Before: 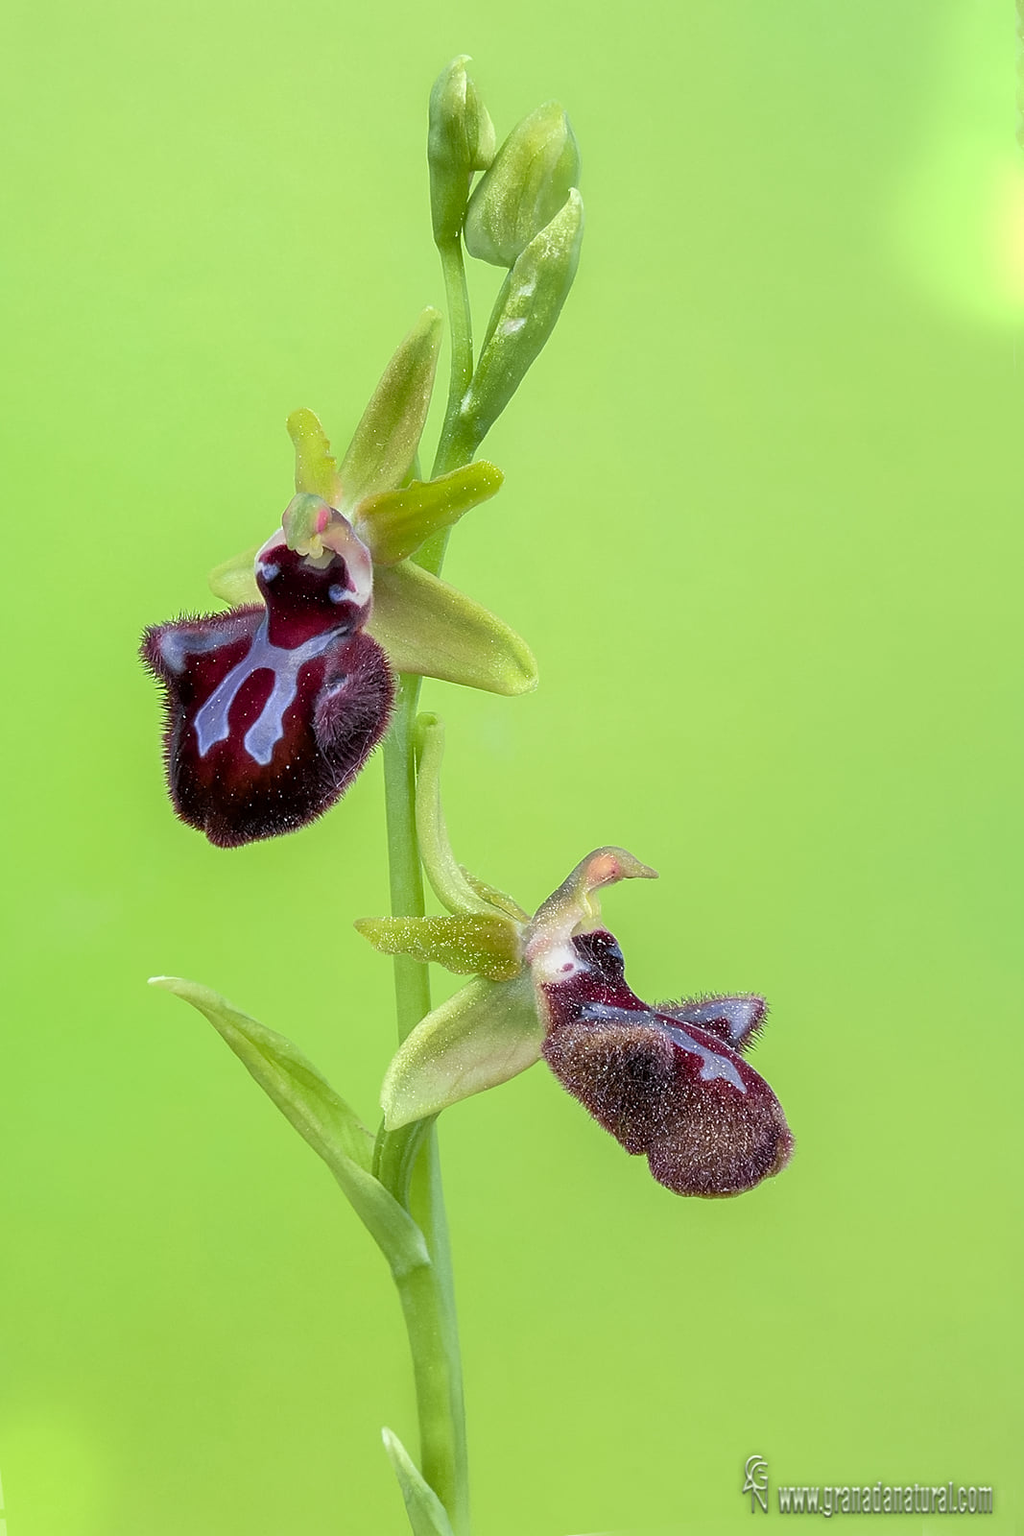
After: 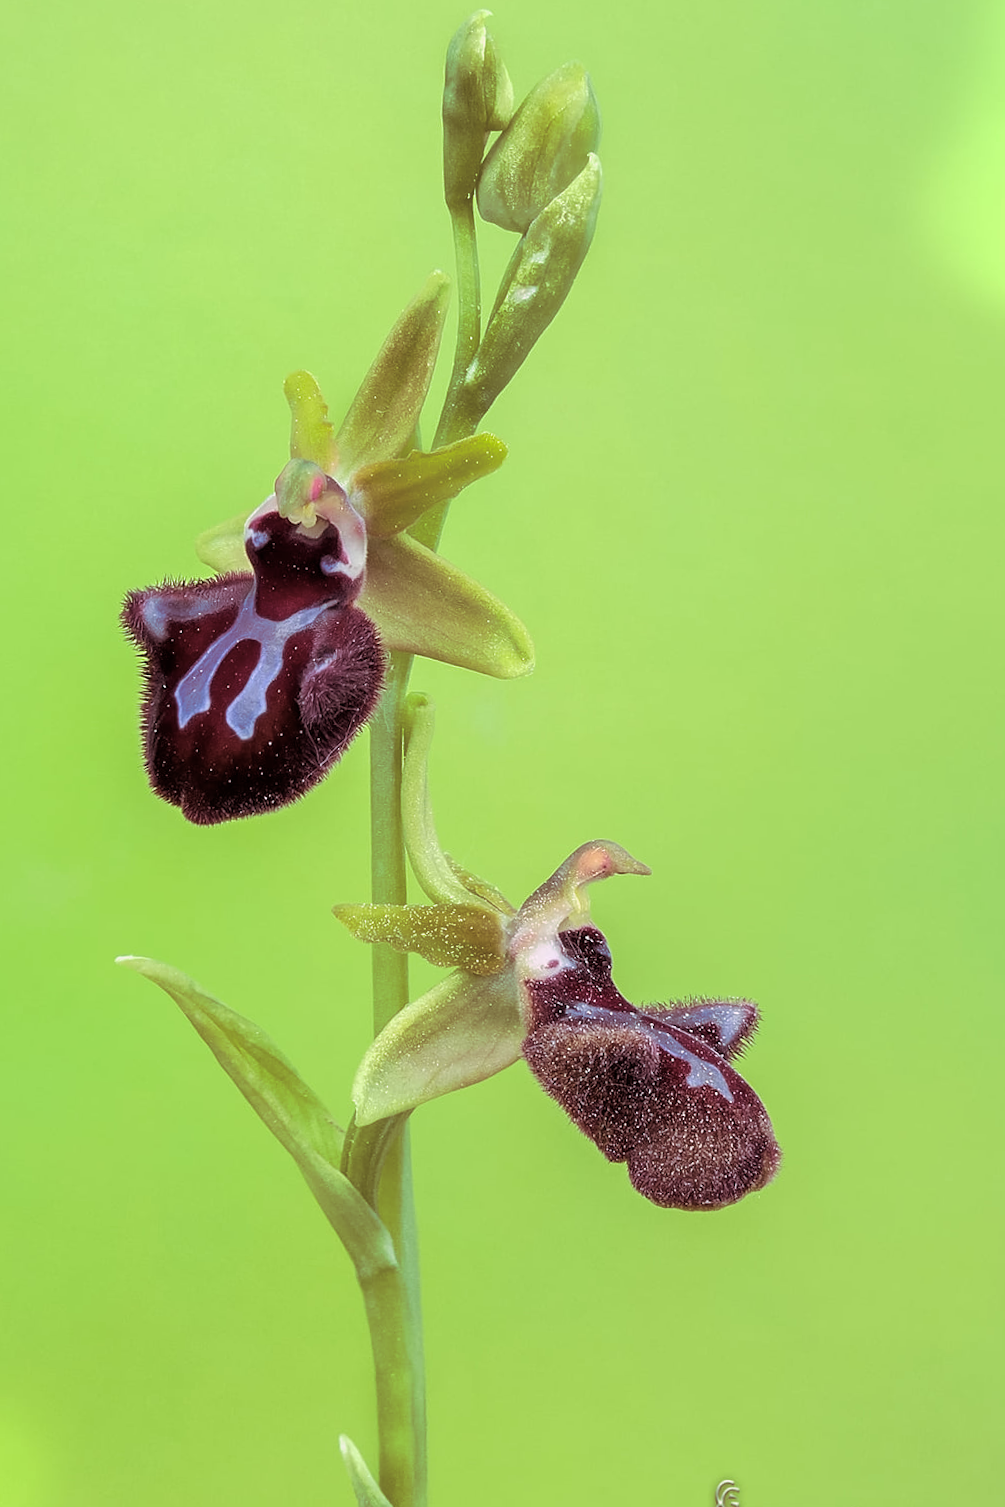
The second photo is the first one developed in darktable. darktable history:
crop and rotate: angle -2.38°
split-toning: highlights › hue 298.8°, highlights › saturation 0.73, compress 41.76%
